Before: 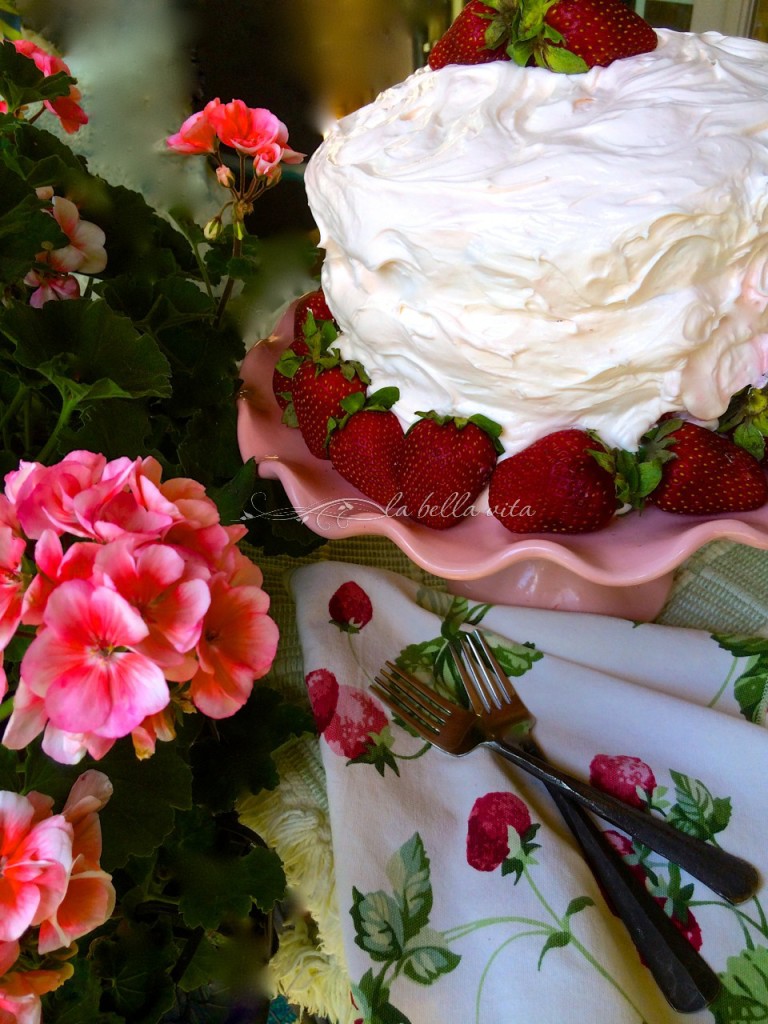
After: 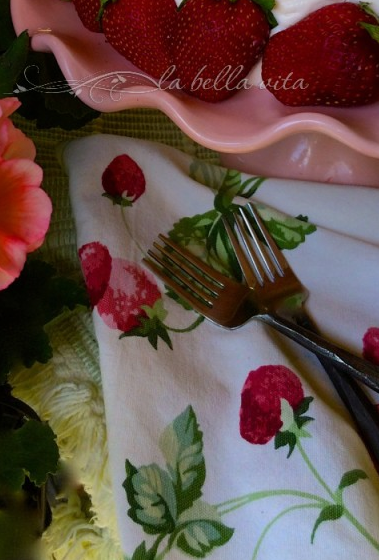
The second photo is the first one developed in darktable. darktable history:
crop: left 29.672%, top 41.786%, right 20.851%, bottom 3.487%
tone equalizer: on, module defaults
graduated density: on, module defaults
